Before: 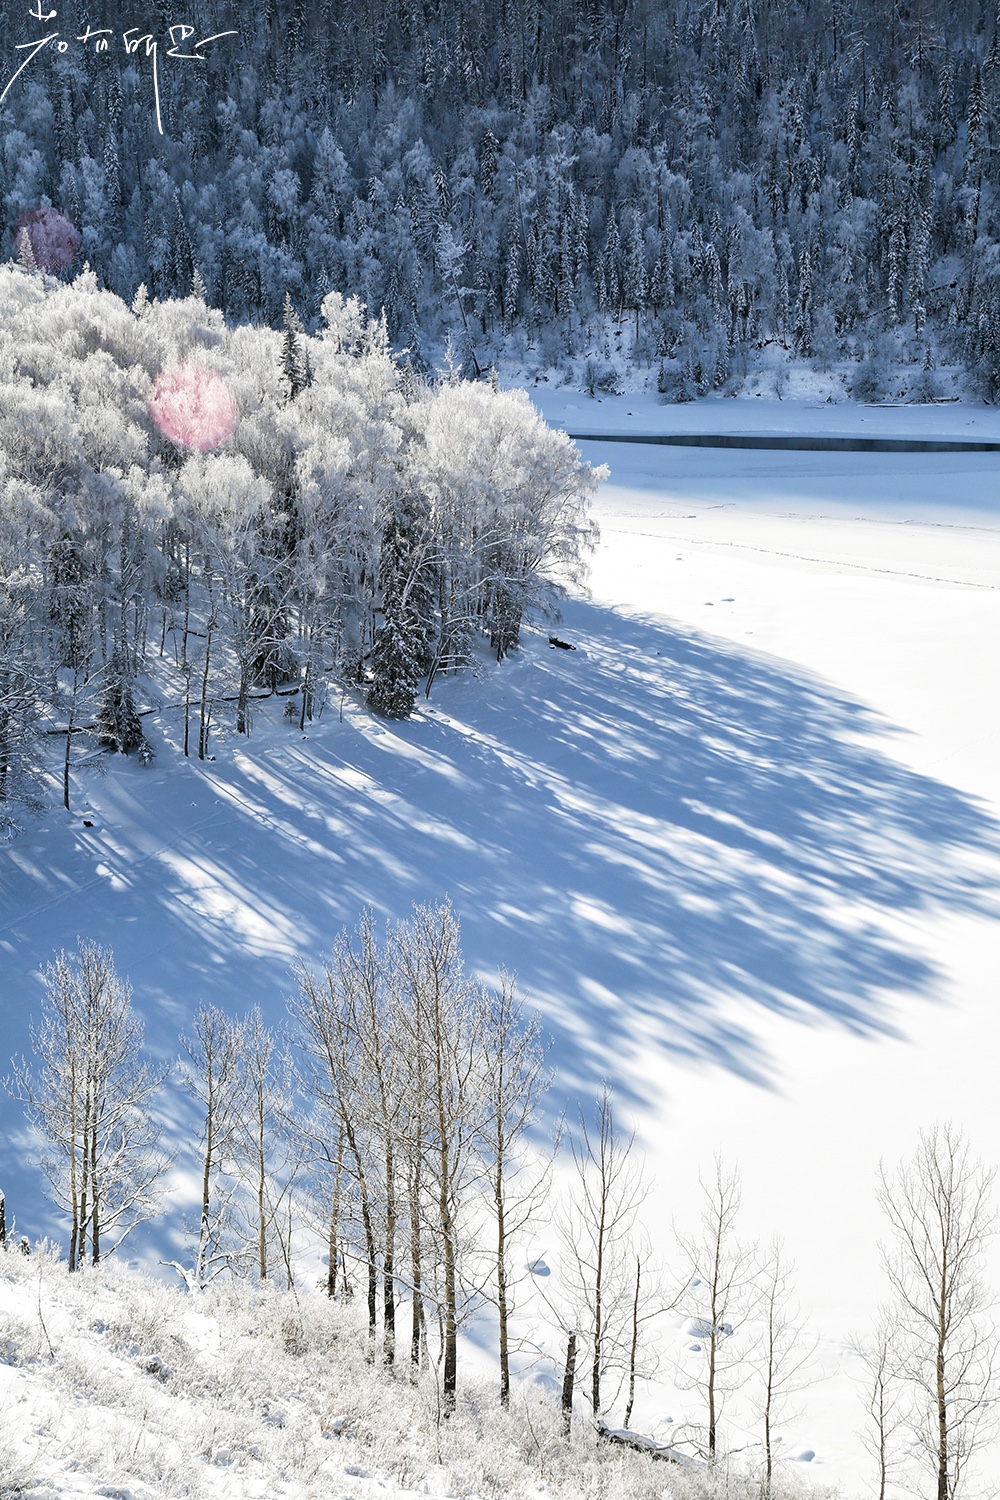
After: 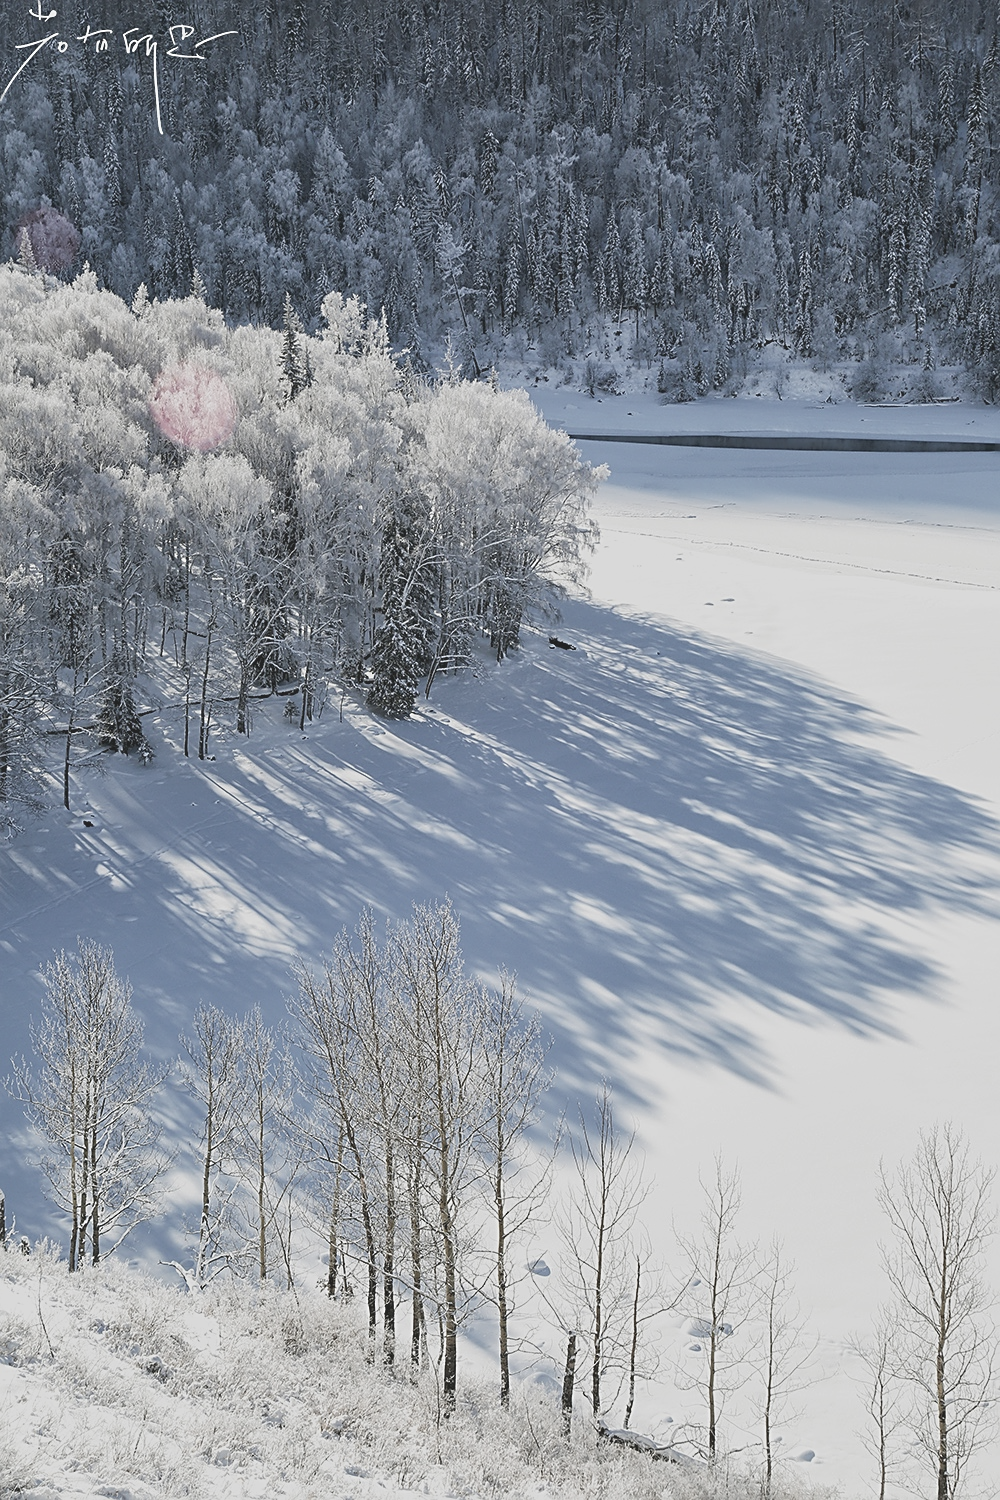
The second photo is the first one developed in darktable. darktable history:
contrast brightness saturation: contrast -0.264, saturation -0.45
sharpen: on, module defaults
